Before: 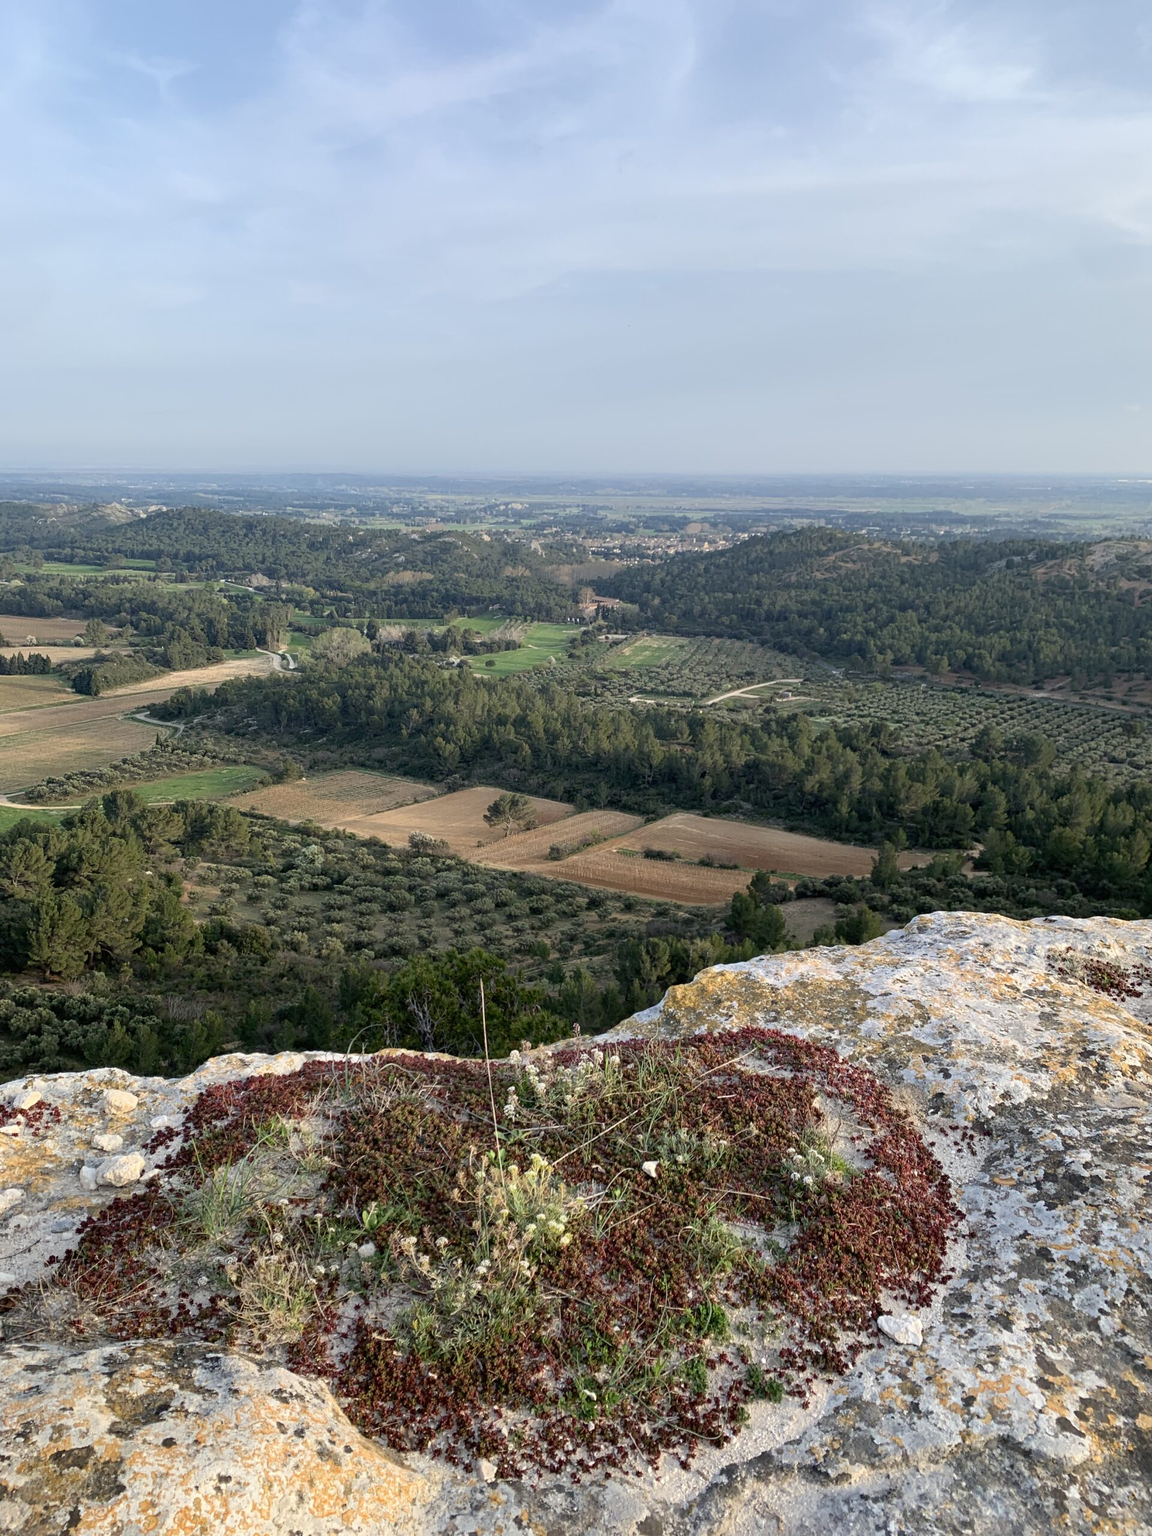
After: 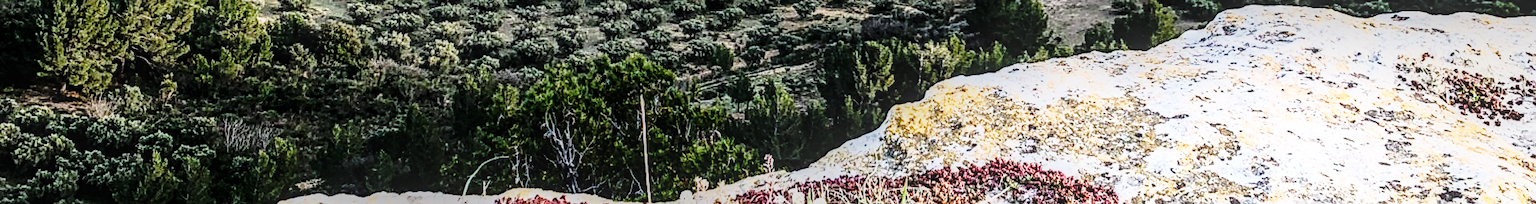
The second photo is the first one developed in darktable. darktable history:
color calibration: illuminant as shot in camera, x 0.358, y 0.373, temperature 4628.91 K
rgb curve: curves: ch0 [(0, 0) (0.21, 0.15) (0.24, 0.21) (0.5, 0.75) (0.75, 0.96) (0.89, 0.99) (1, 1)]; ch1 [(0, 0.02) (0.21, 0.13) (0.25, 0.2) (0.5, 0.67) (0.75, 0.9) (0.89, 0.97) (1, 1)]; ch2 [(0, 0.02) (0.21, 0.13) (0.25, 0.2) (0.5, 0.67) (0.75, 0.9) (0.89, 0.97) (1, 1)], compensate middle gray true
base curve: curves: ch0 [(0, 0) (0.028, 0.03) (0.121, 0.232) (0.46, 0.748) (0.859, 0.968) (1, 1)], preserve colors none
crop and rotate: top 59.084%, bottom 30.916%
local contrast: highlights 0%, shadows 0%, detail 133%
graduated density: on, module defaults
sharpen: on, module defaults
vignetting: fall-off start 100%, brightness -0.282, width/height ratio 1.31
